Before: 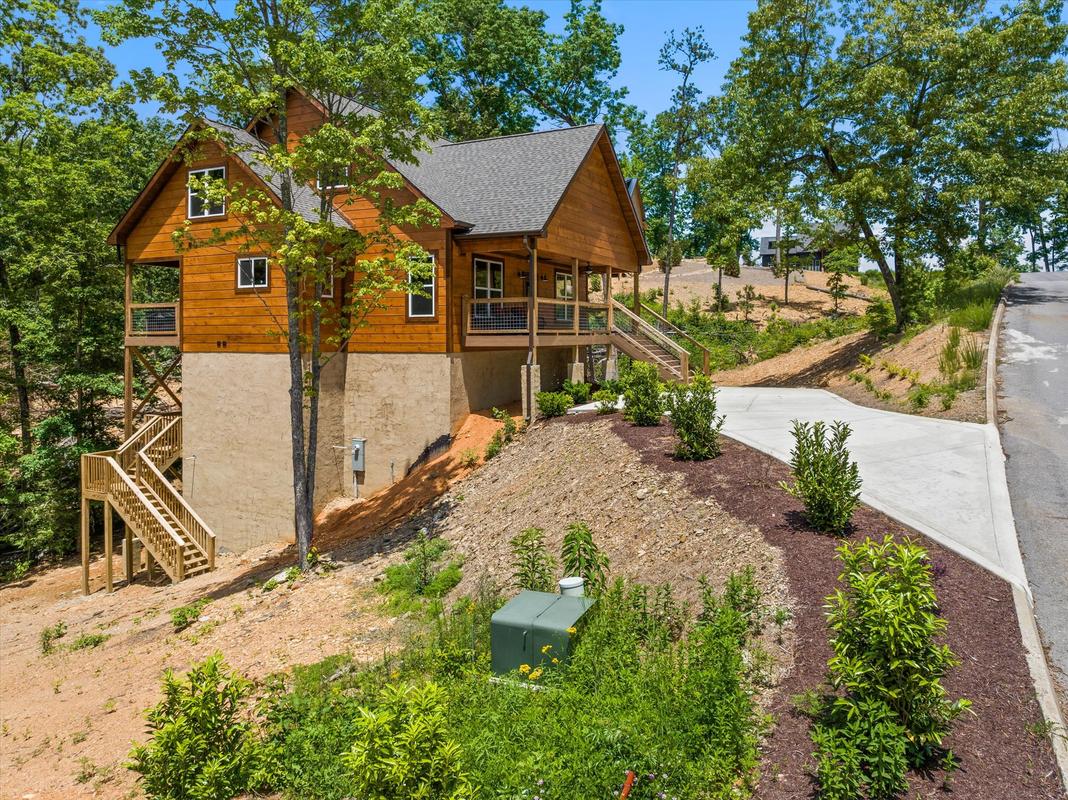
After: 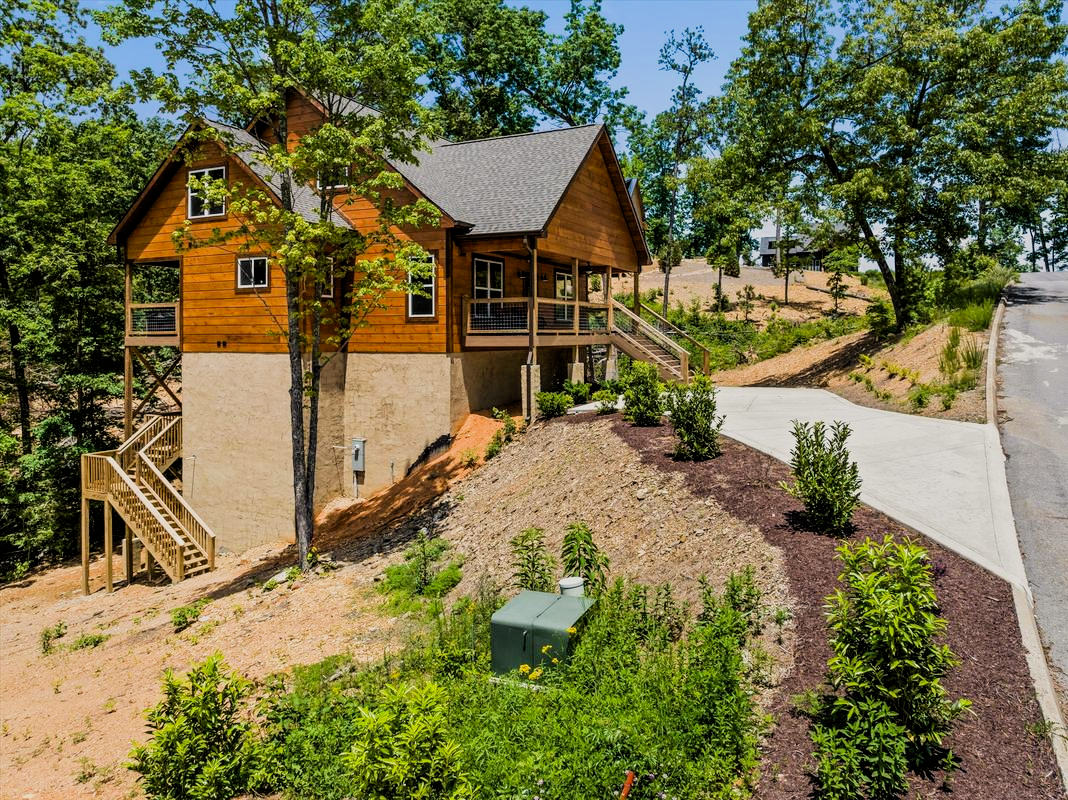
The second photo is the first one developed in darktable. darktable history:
filmic rgb: black relative exposure -5 EV, hardness 2.88, contrast 1.3, highlights saturation mix -30%
color correction: highlights a* 0.816, highlights b* 2.78, saturation 1.1
